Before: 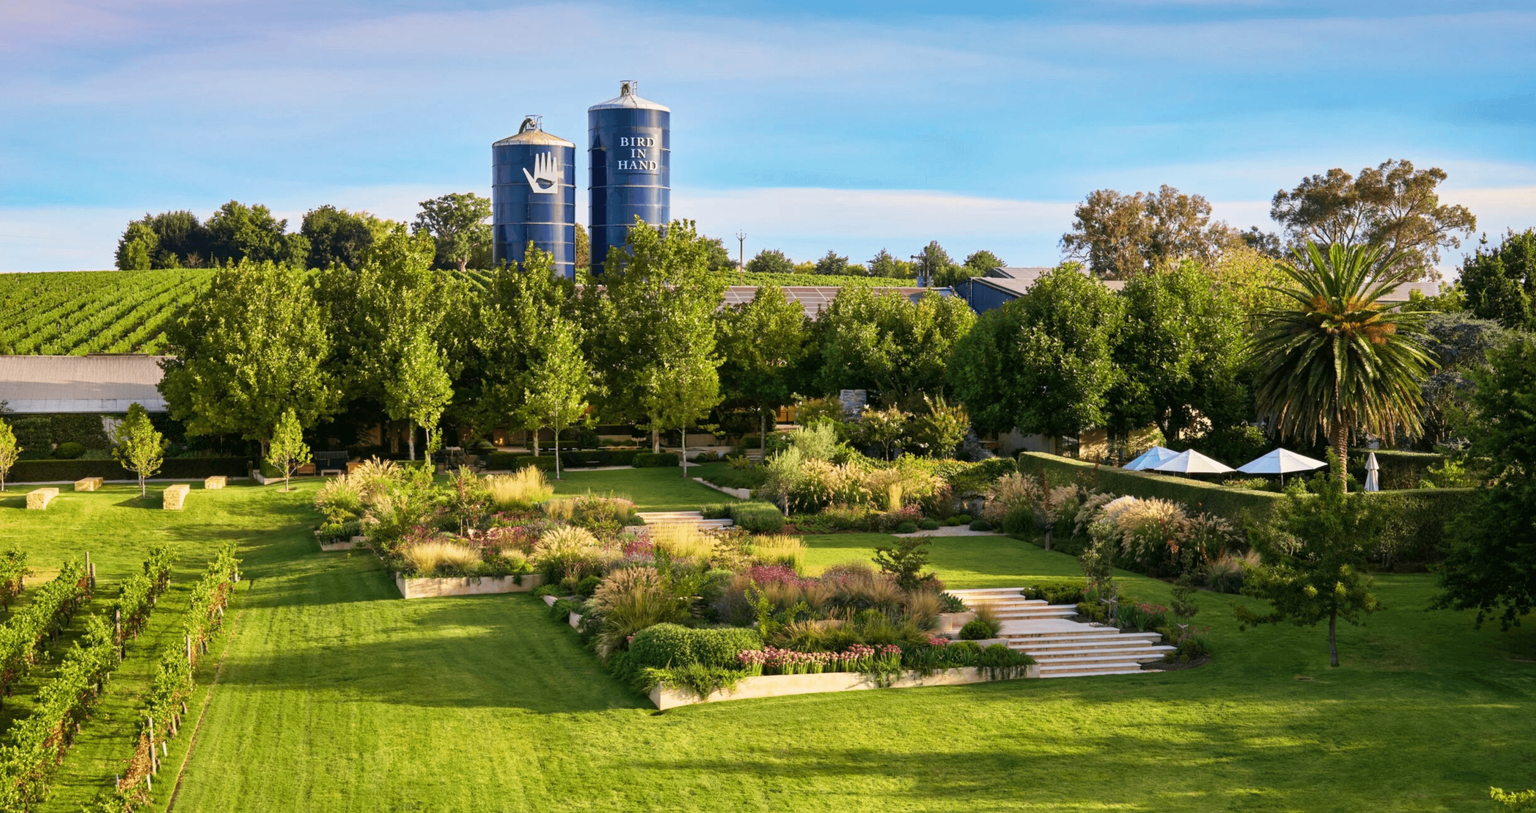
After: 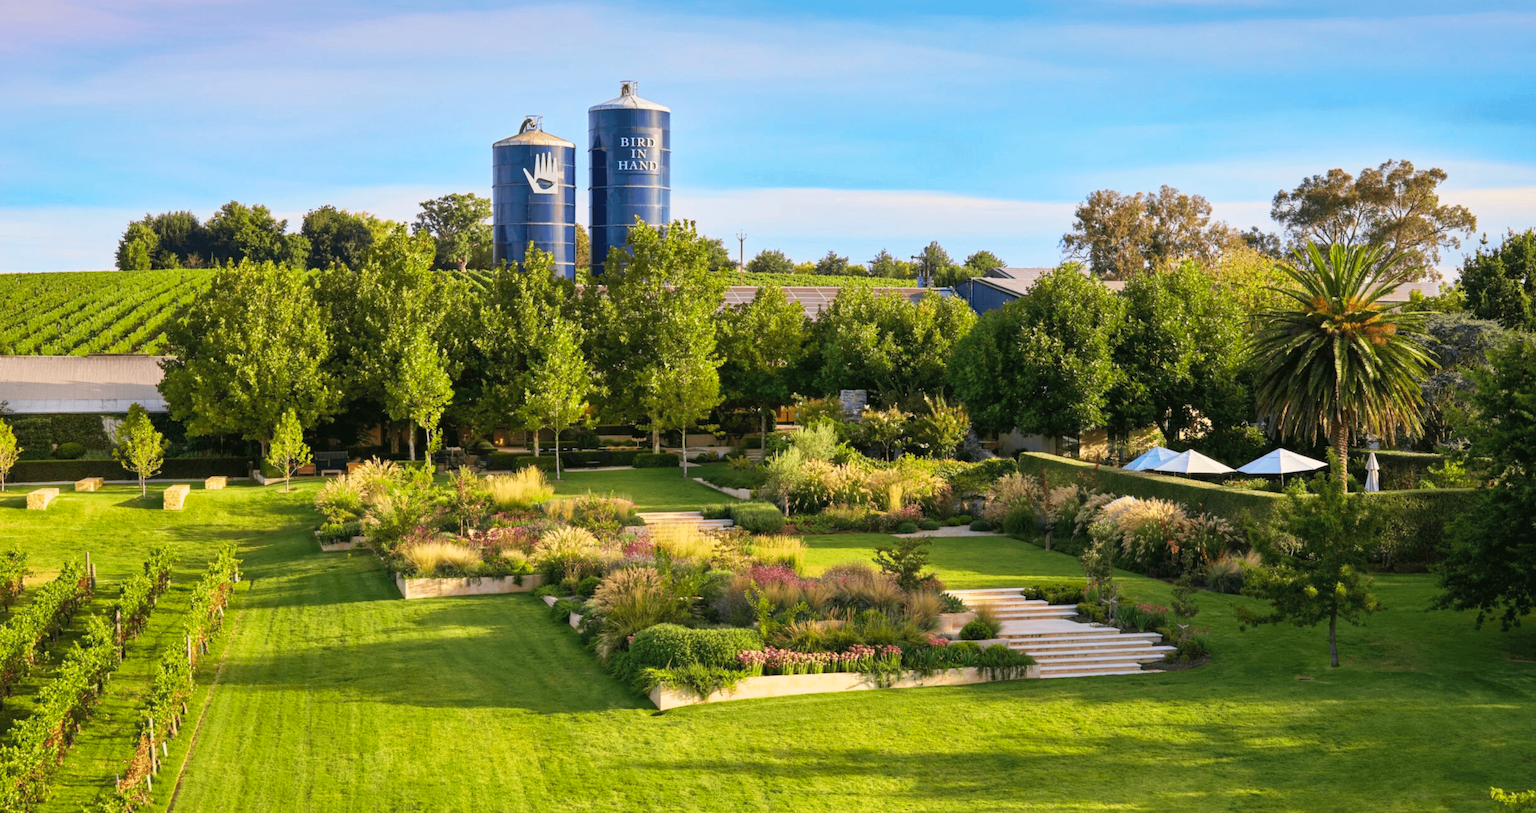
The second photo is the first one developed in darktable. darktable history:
contrast brightness saturation: contrast 0.032, brightness 0.07, saturation 0.133
